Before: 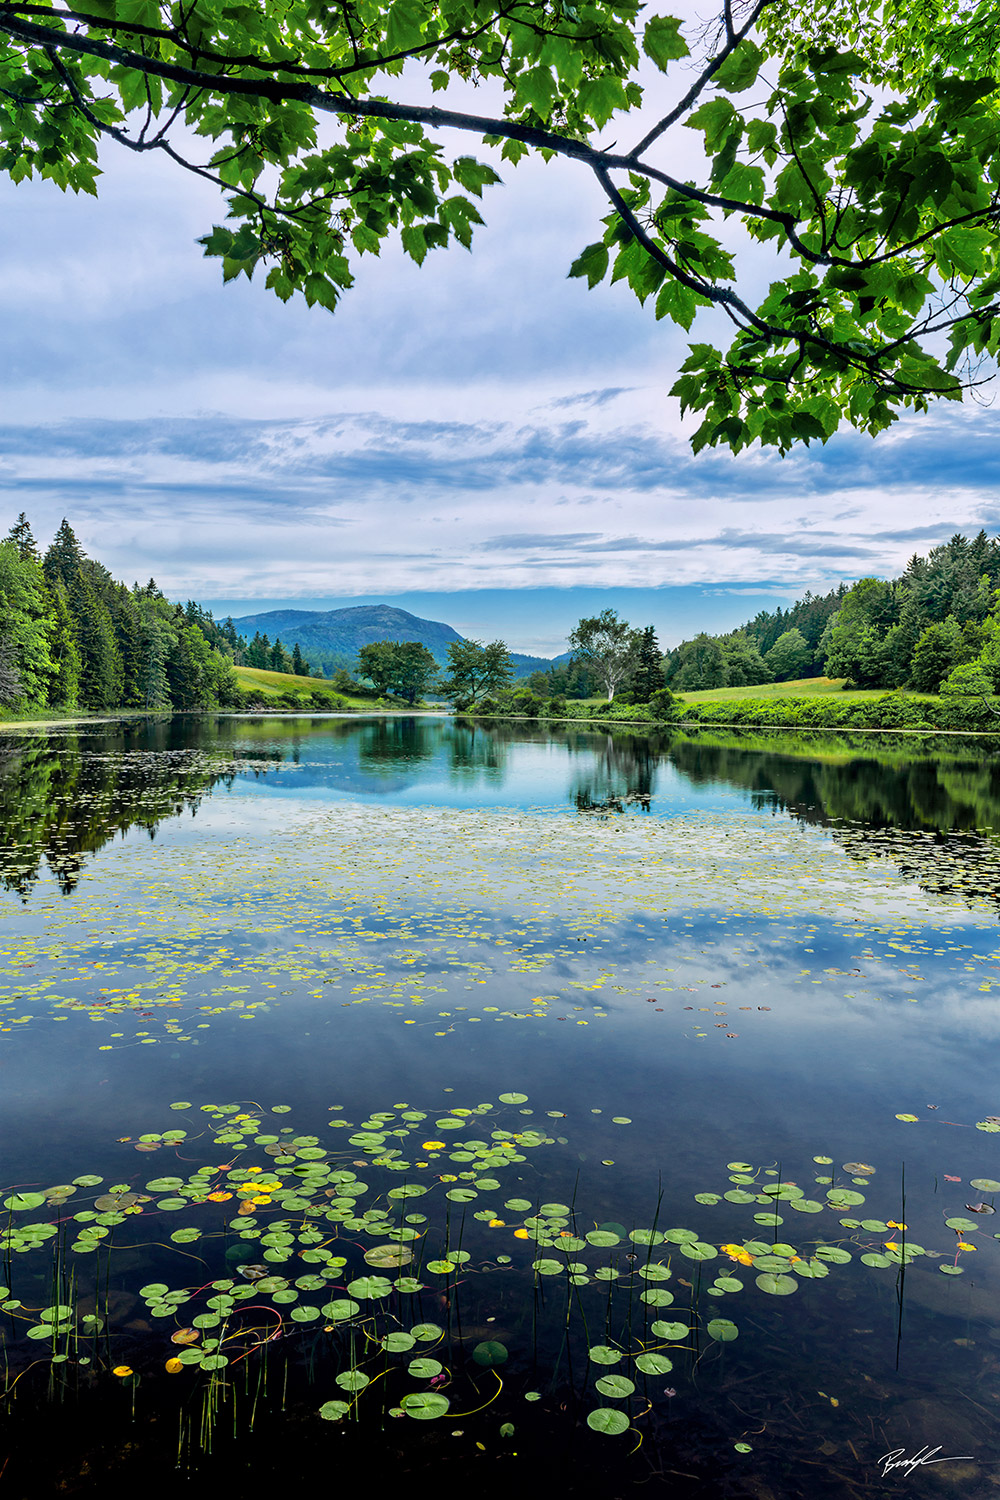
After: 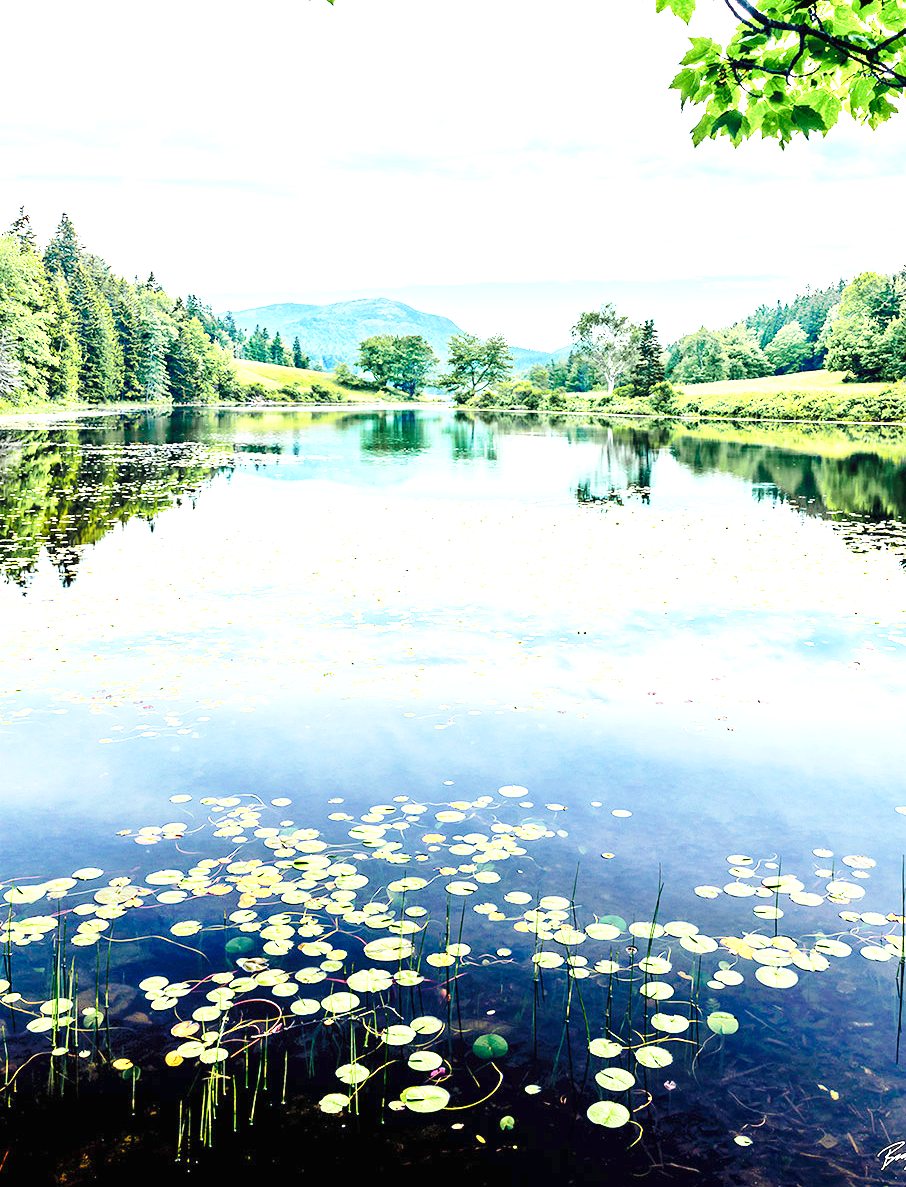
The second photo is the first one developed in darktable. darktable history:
crop: top 20.481%, right 9.357%, bottom 0.335%
exposure: black level correction 0, exposure 1.979 EV, compensate exposure bias true, compensate highlight preservation false
base curve: curves: ch0 [(0, 0) (0.028, 0.03) (0.121, 0.232) (0.46, 0.748) (0.859, 0.968) (1, 1)], preserve colors none
